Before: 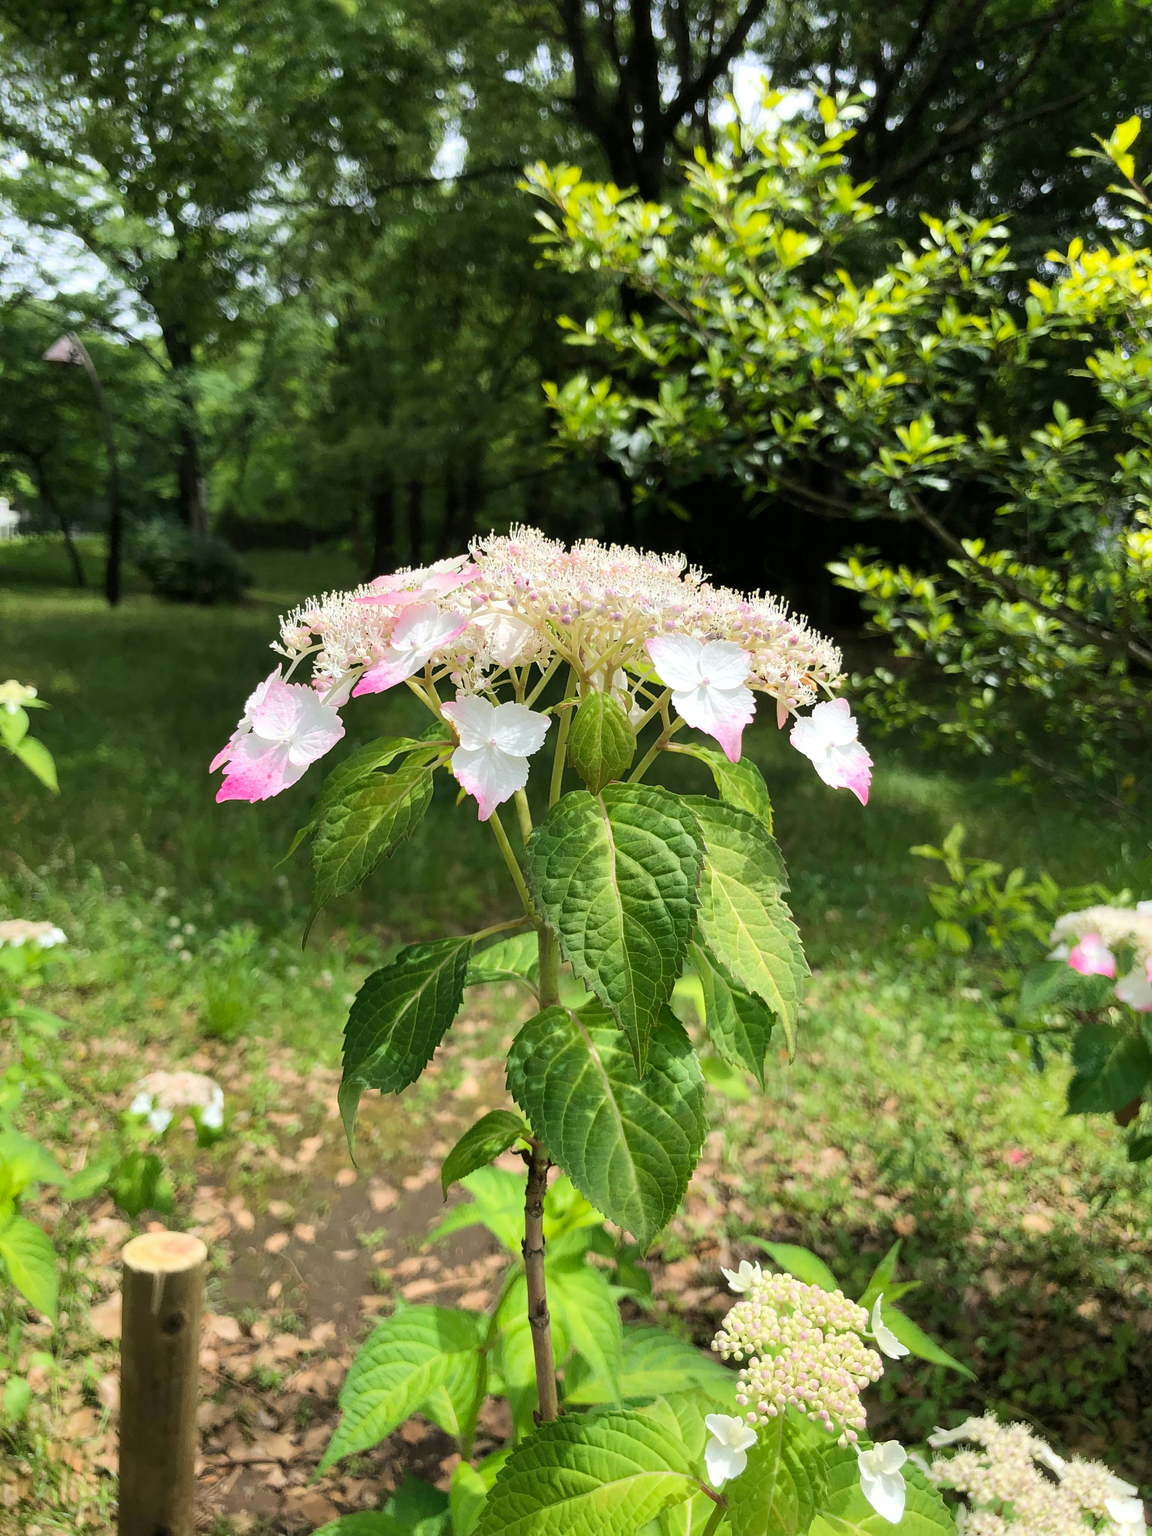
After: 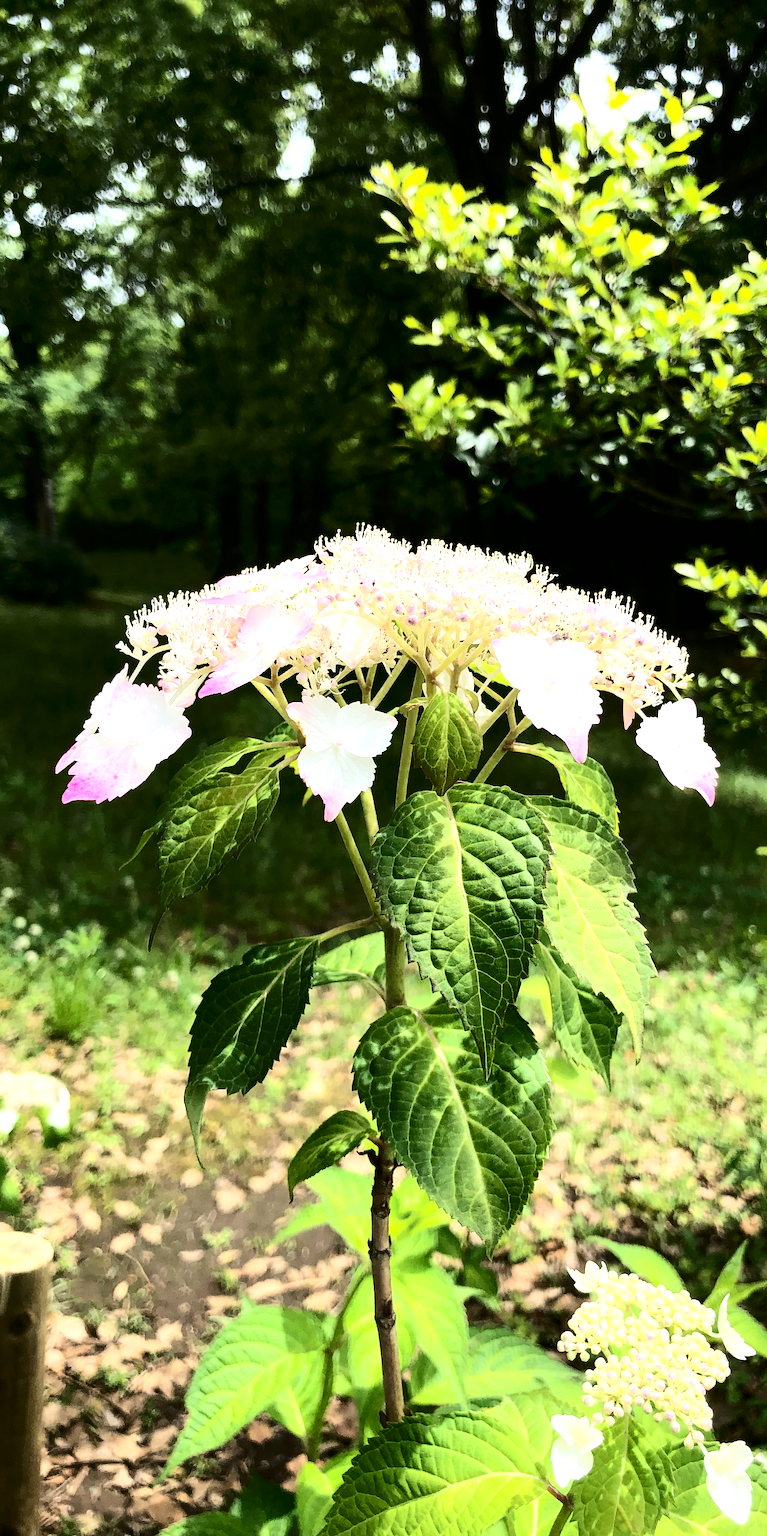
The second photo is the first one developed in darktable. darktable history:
crop and rotate: left 13.409%, right 19.924%
tone equalizer: -8 EV -0.75 EV, -7 EV -0.7 EV, -6 EV -0.6 EV, -5 EV -0.4 EV, -3 EV 0.4 EV, -2 EV 0.6 EV, -1 EV 0.7 EV, +0 EV 0.75 EV, edges refinement/feathering 500, mask exposure compensation -1.57 EV, preserve details no
contrast brightness saturation: contrast 0.28
